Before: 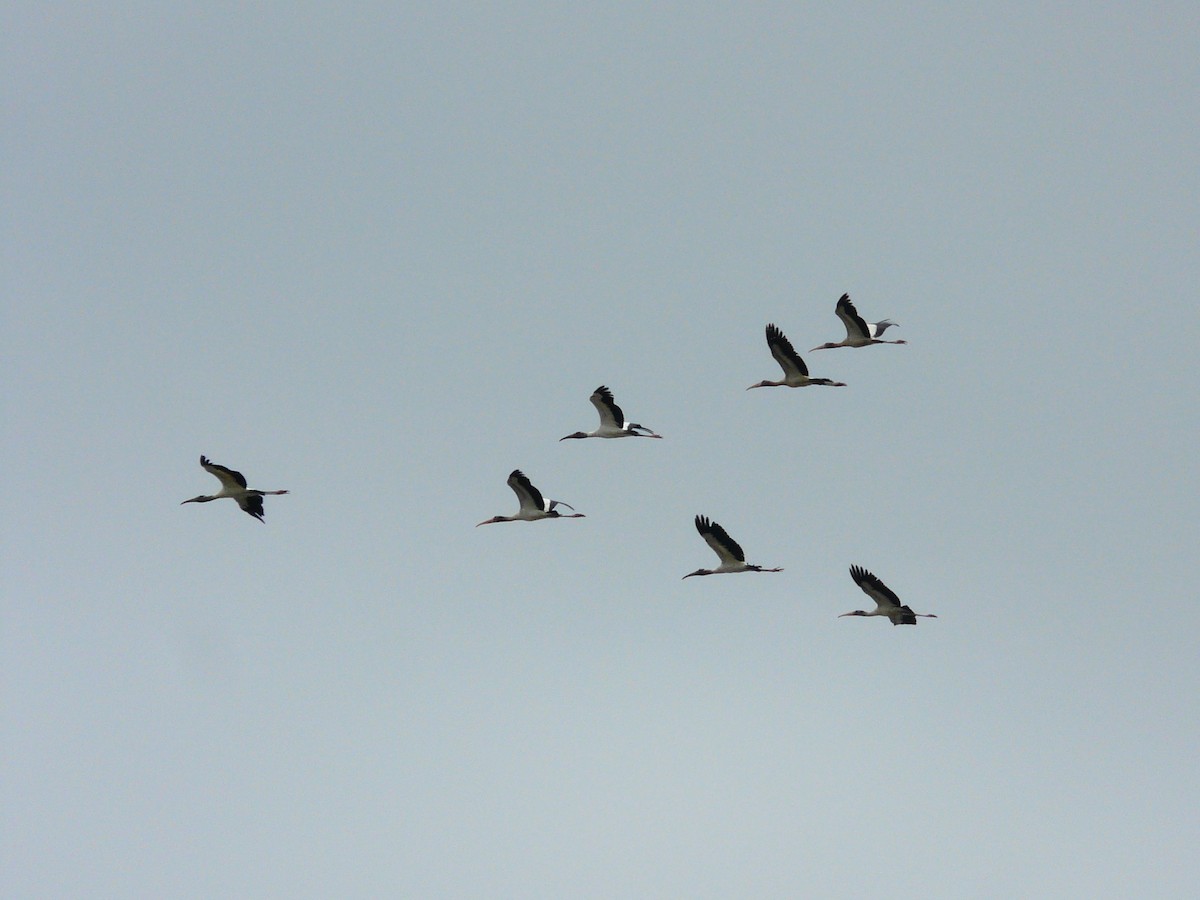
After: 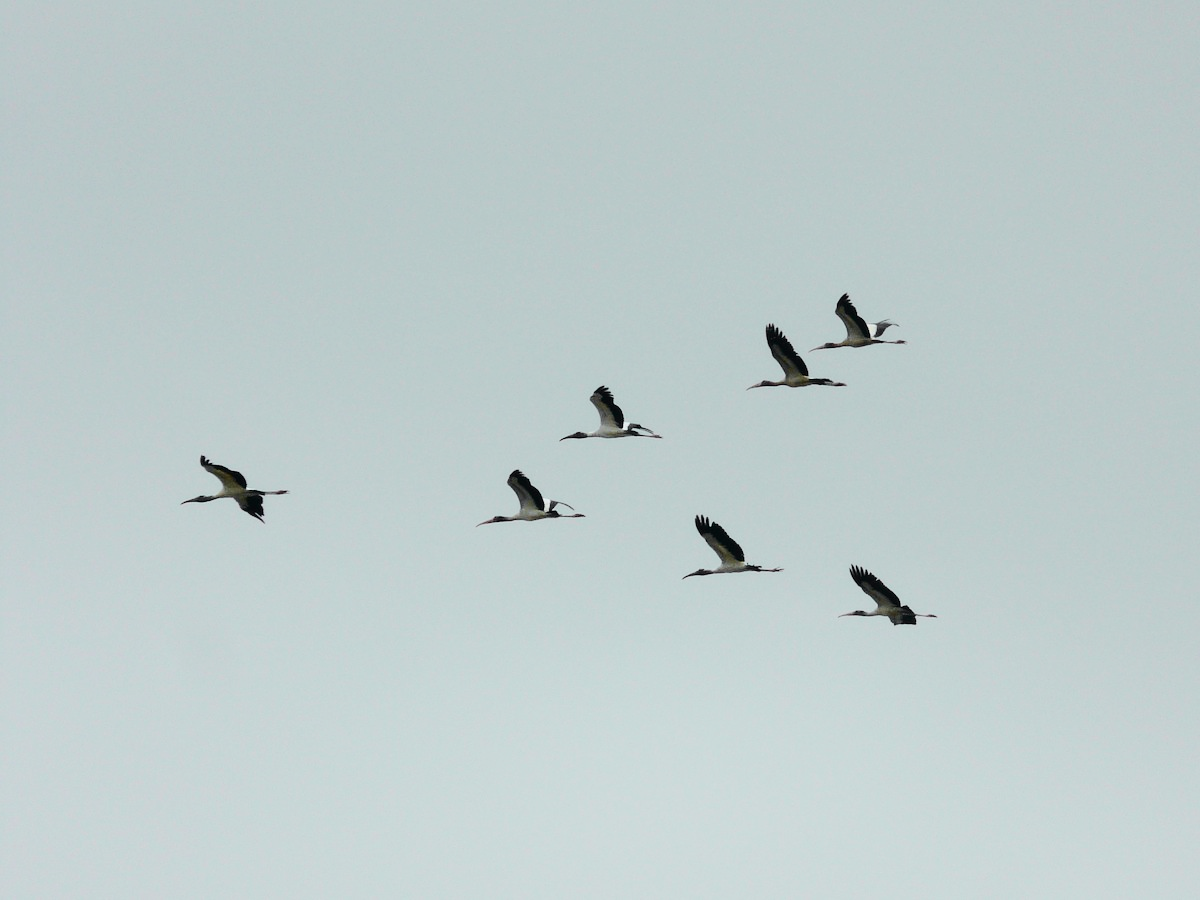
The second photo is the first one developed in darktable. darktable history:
tone curve: curves: ch0 [(0, 0) (0.11, 0.081) (0.256, 0.259) (0.398, 0.475) (0.498, 0.611) (0.65, 0.757) (0.835, 0.883) (1, 0.961)]; ch1 [(0, 0) (0.346, 0.307) (0.408, 0.369) (0.453, 0.457) (0.482, 0.479) (0.502, 0.498) (0.521, 0.51) (0.553, 0.554) (0.618, 0.65) (0.693, 0.727) (1, 1)]; ch2 [(0, 0) (0.366, 0.337) (0.434, 0.46) (0.485, 0.494) (0.5, 0.494) (0.511, 0.508) (0.537, 0.55) (0.579, 0.599) (0.621, 0.693) (1, 1)], color space Lab, independent channels, preserve colors none
